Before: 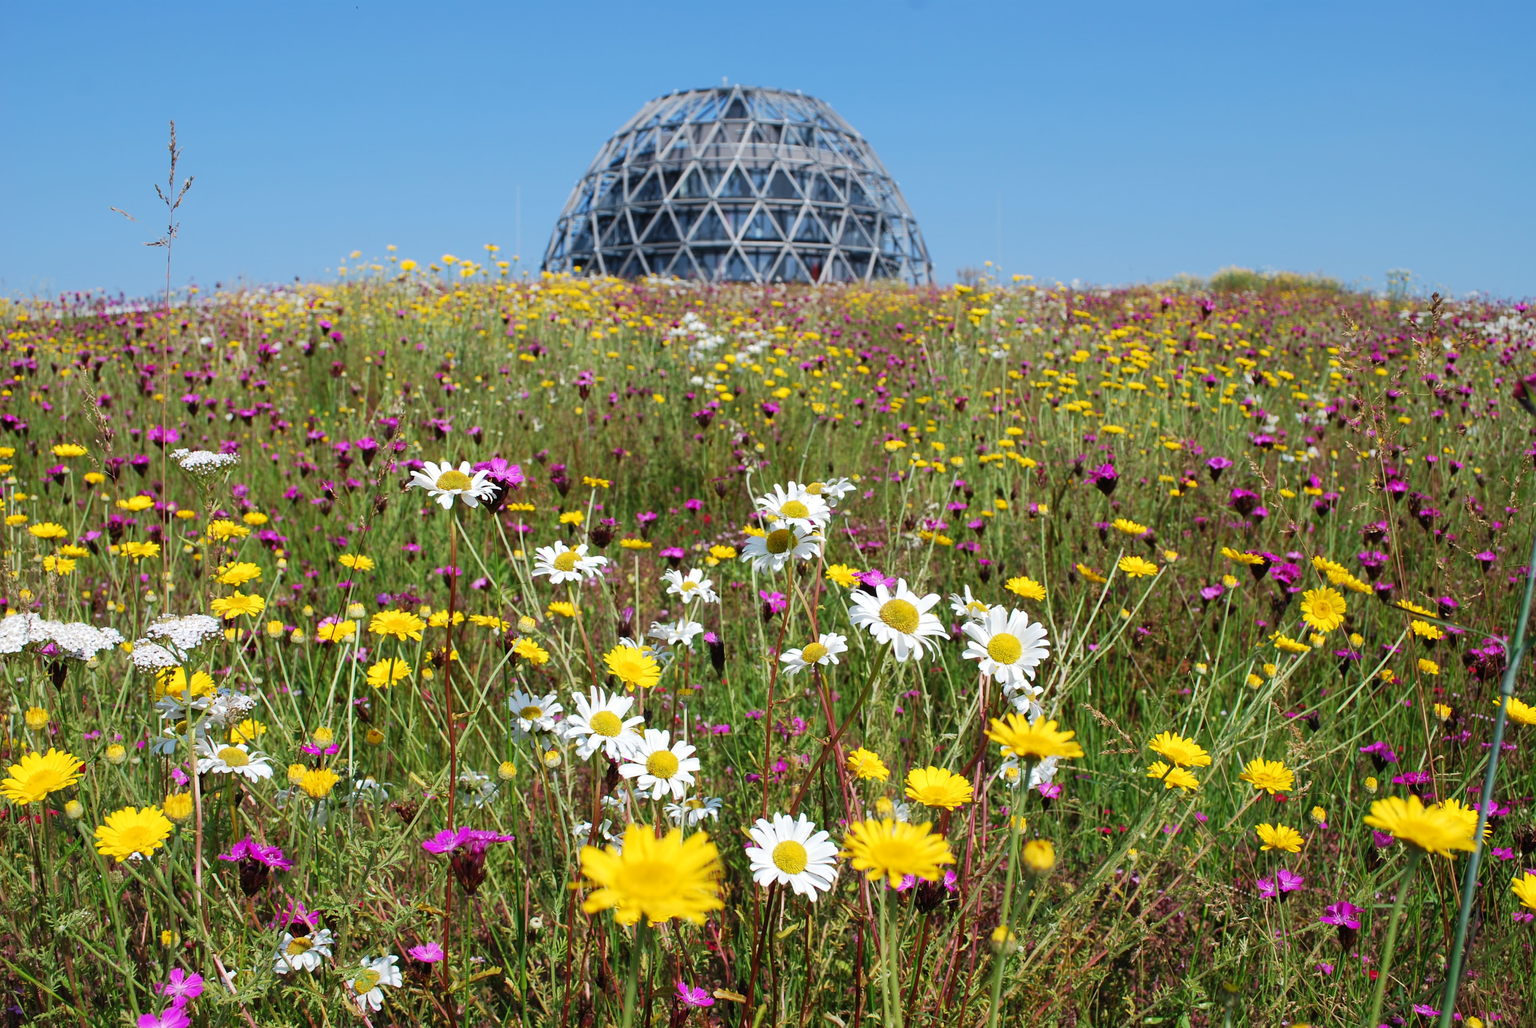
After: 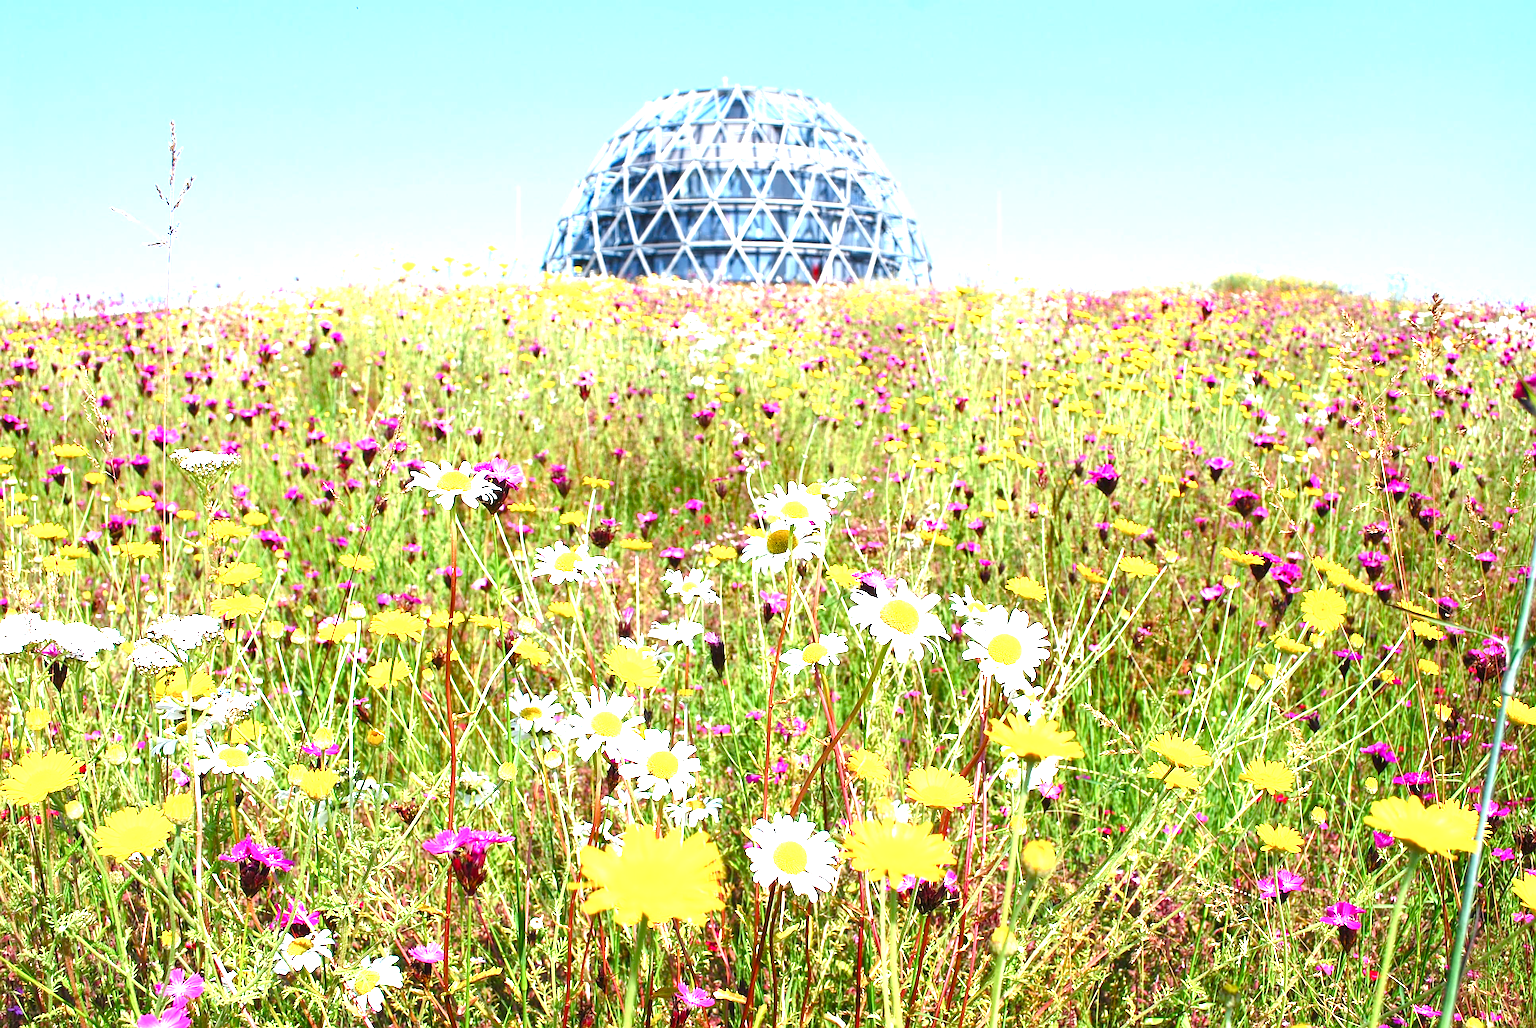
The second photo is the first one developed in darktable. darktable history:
color balance rgb: perceptual saturation grading › global saturation 20%, perceptual saturation grading › highlights -25%, perceptual saturation grading › shadows 50%
sharpen: on, module defaults
exposure: exposure 2.003 EV, compensate highlight preservation false
